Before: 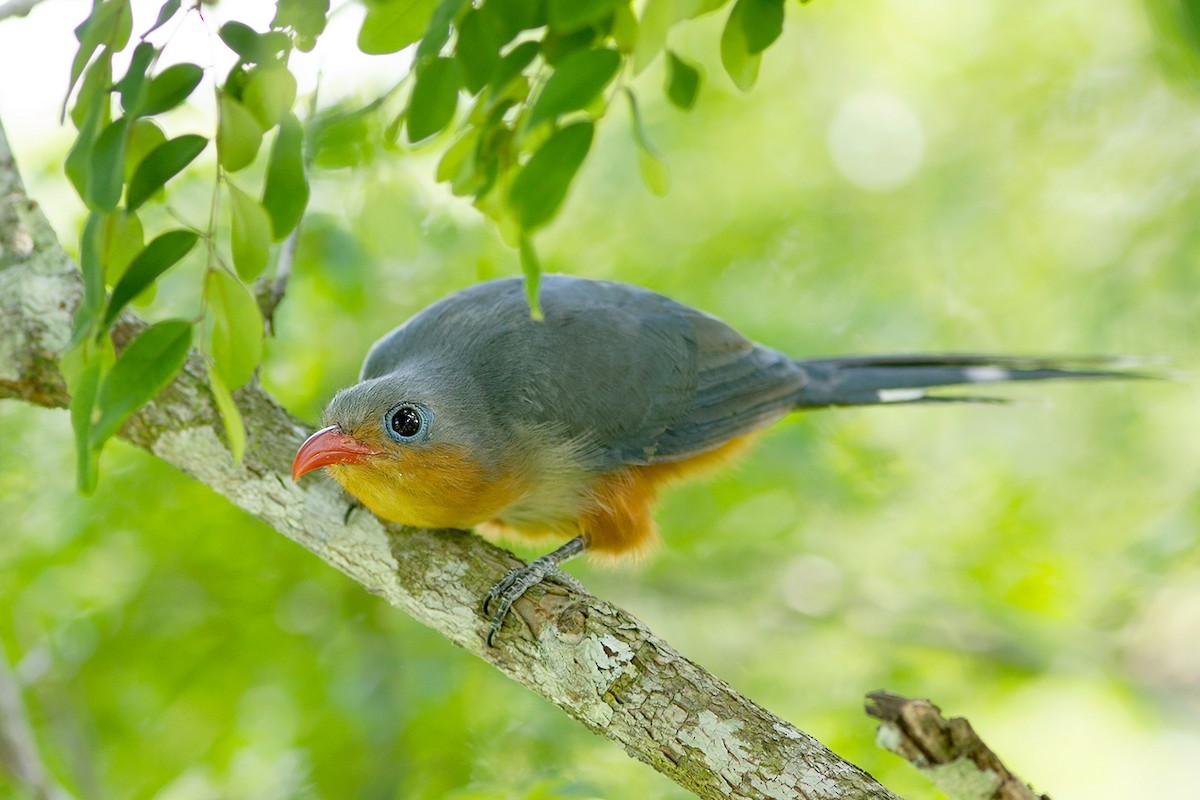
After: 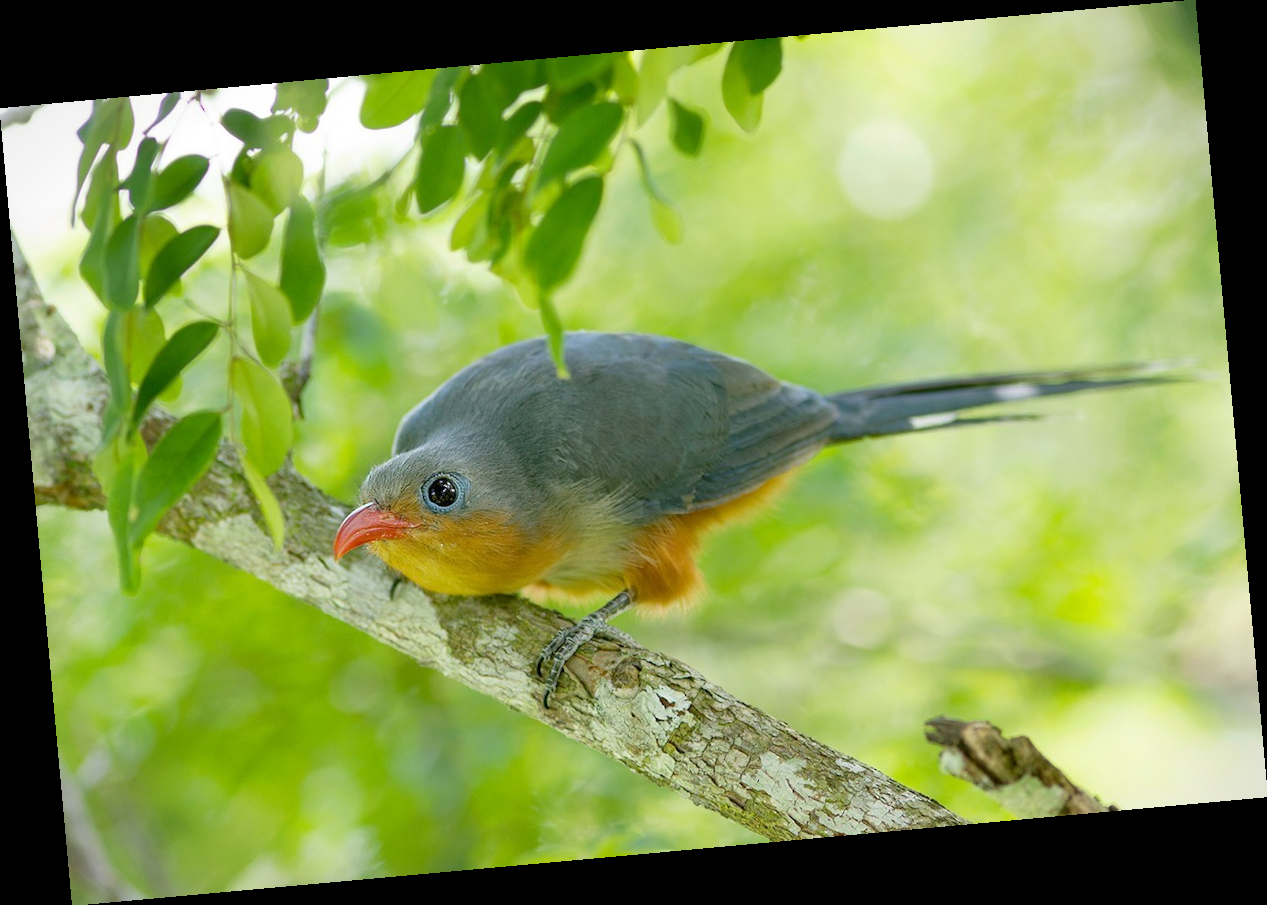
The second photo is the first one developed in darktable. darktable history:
rotate and perspective: rotation -5.2°, automatic cropping off
vignetting: fall-off start 100%, brightness -0.282, width/height ratio 1.31
